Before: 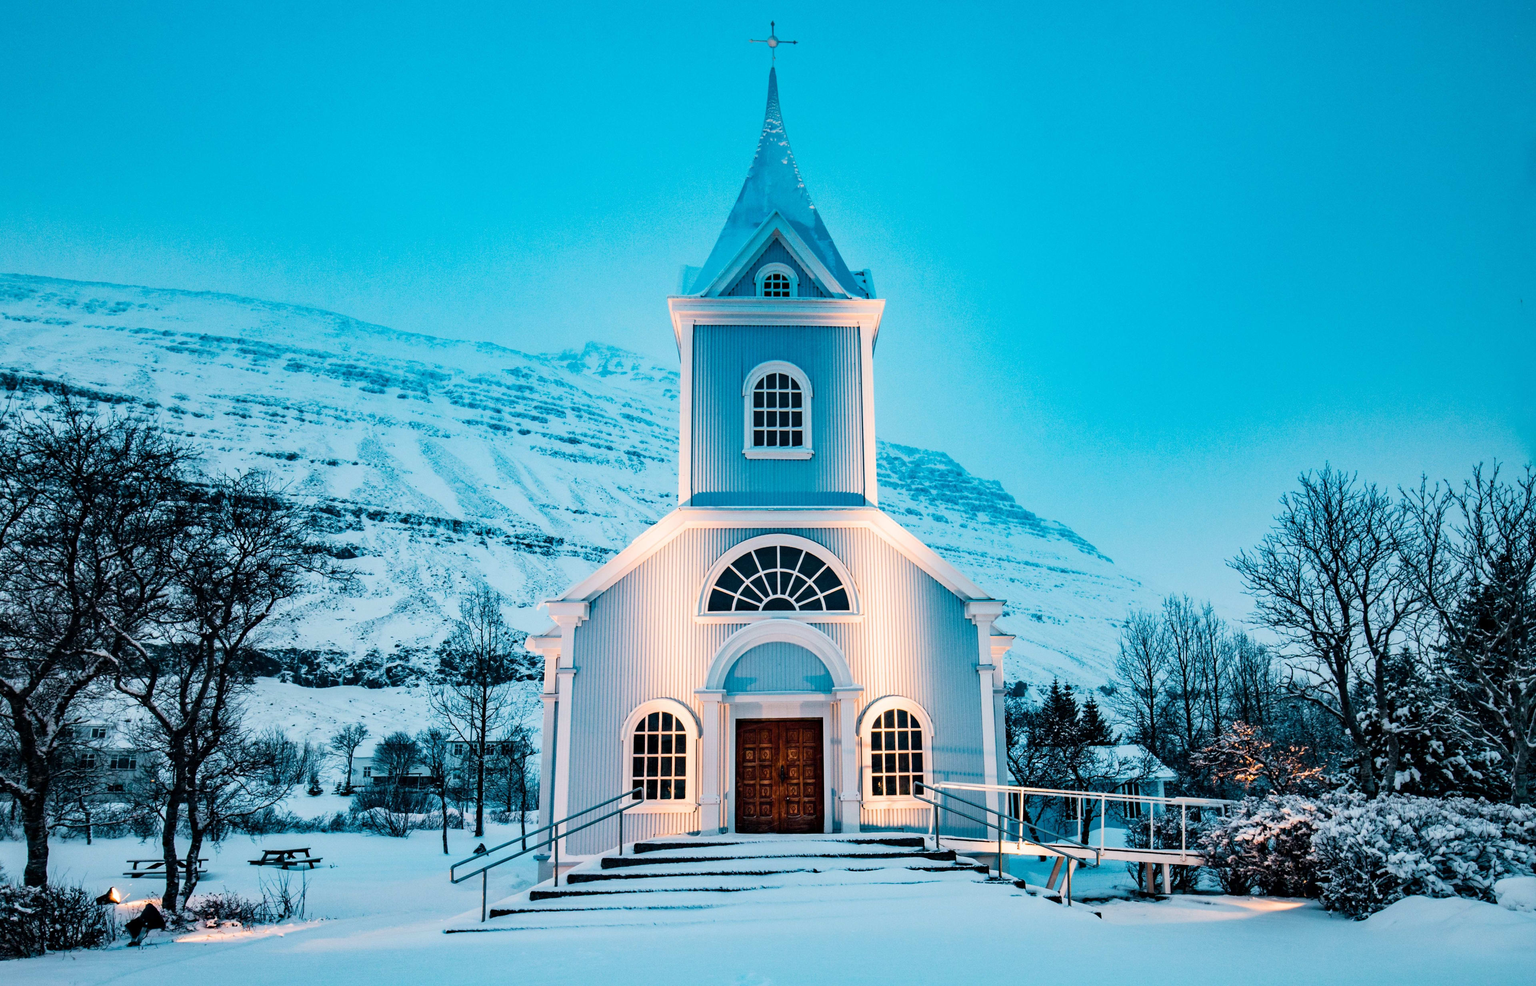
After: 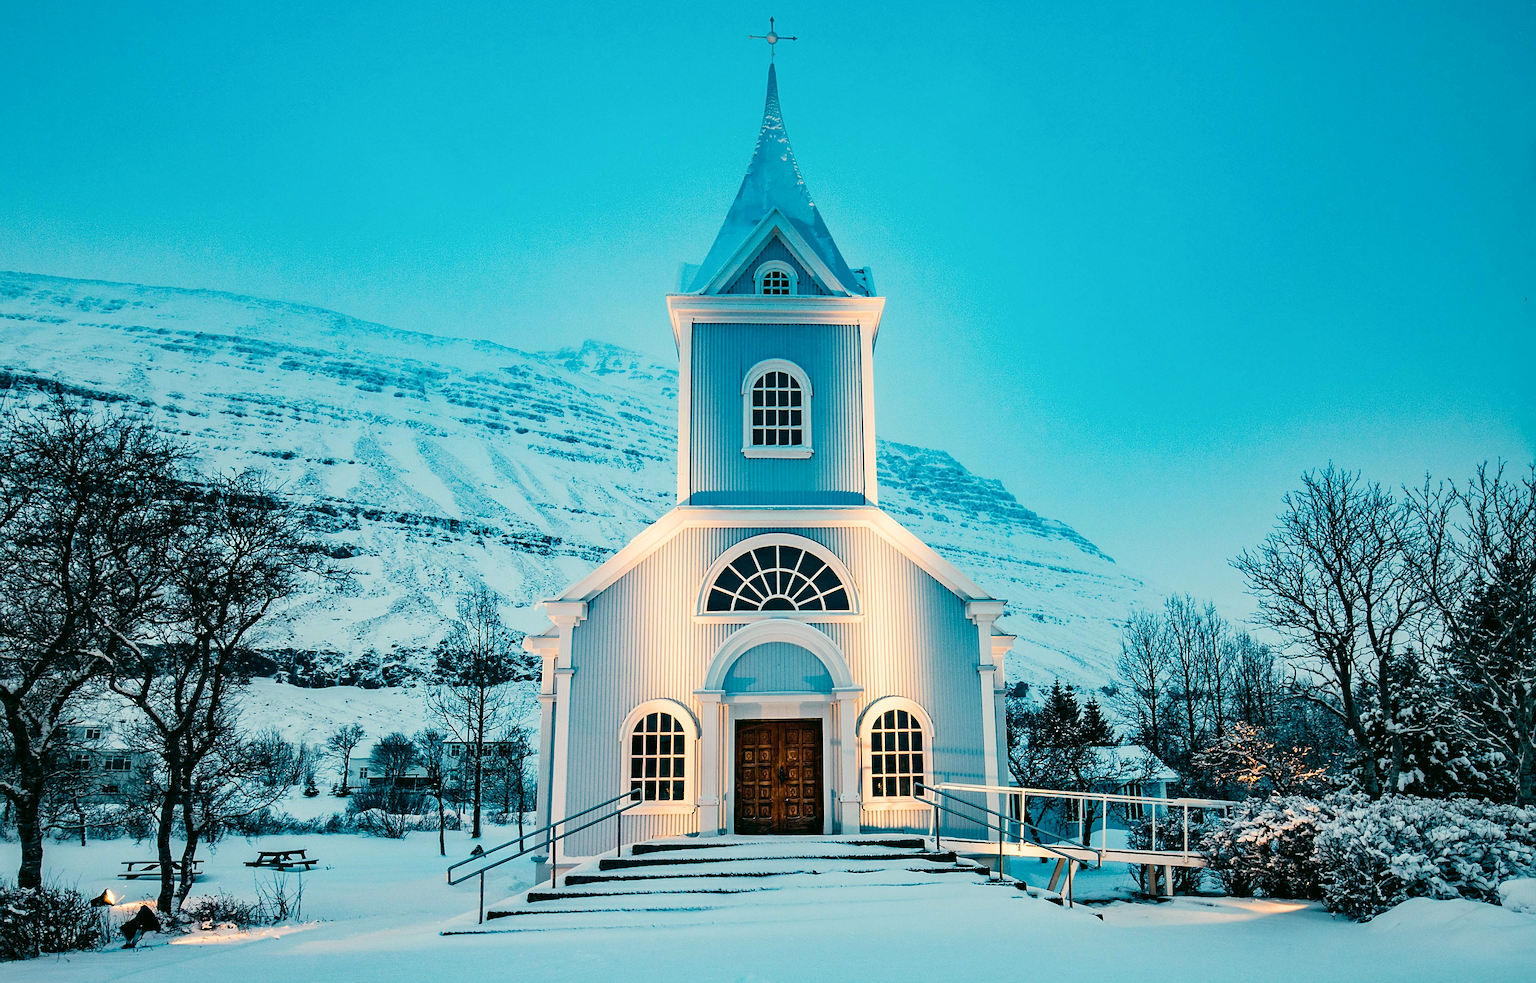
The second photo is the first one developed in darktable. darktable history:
crop: left 0.434%, top 0.485%, right 0.244%, bottom 0.386%
color correction: highlights a* -0.482, highlights b* 9.48, shadows a* -9.48, shadows b* 0.803
sharpen: amount 0.575
